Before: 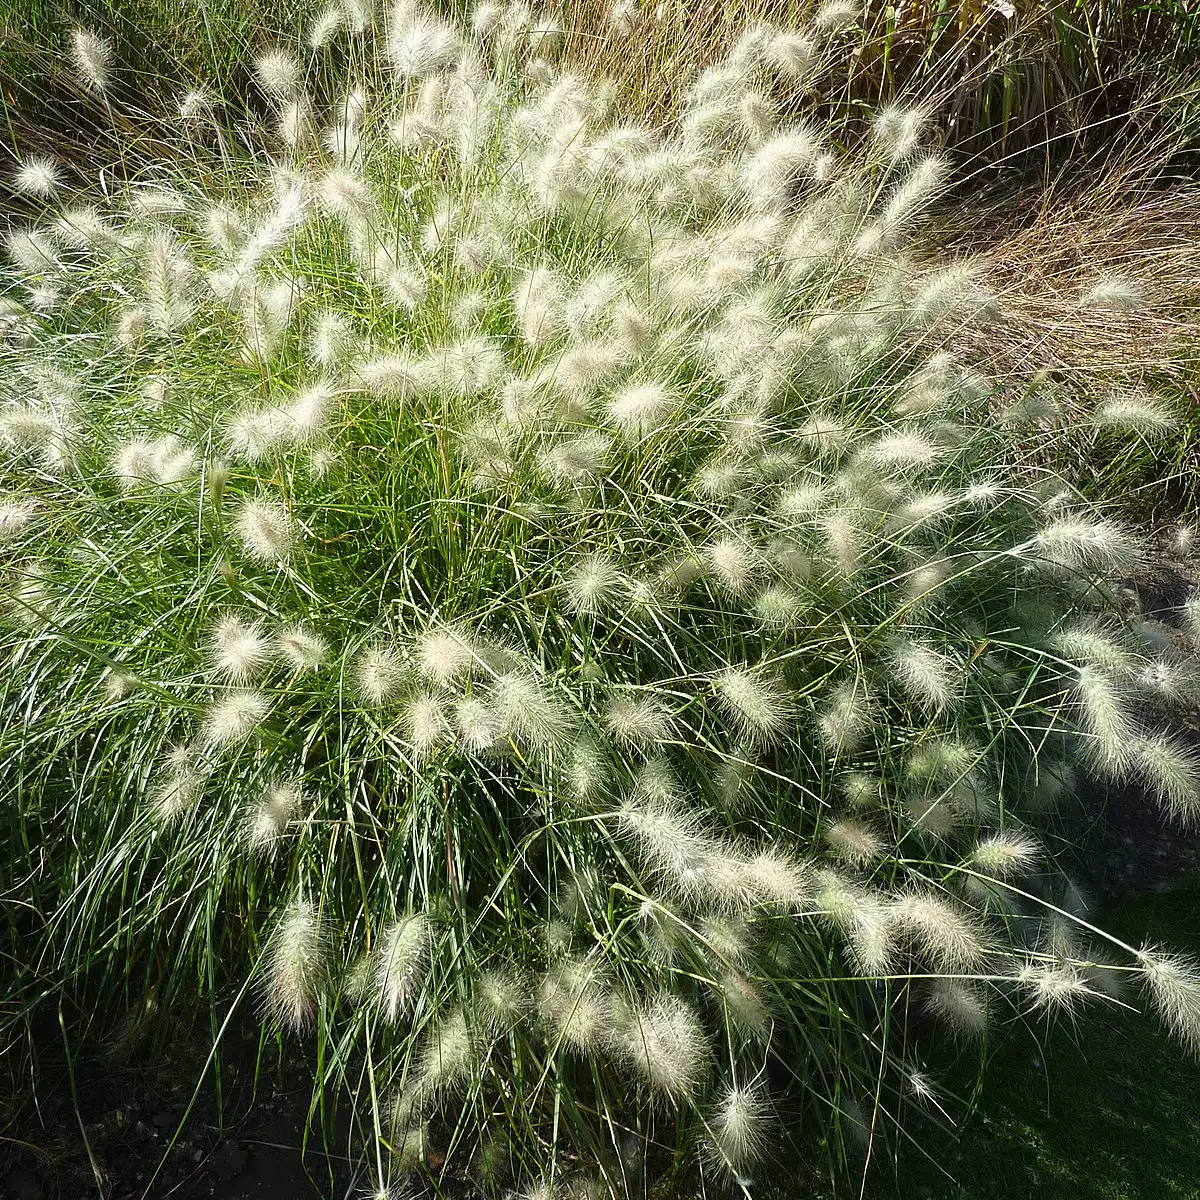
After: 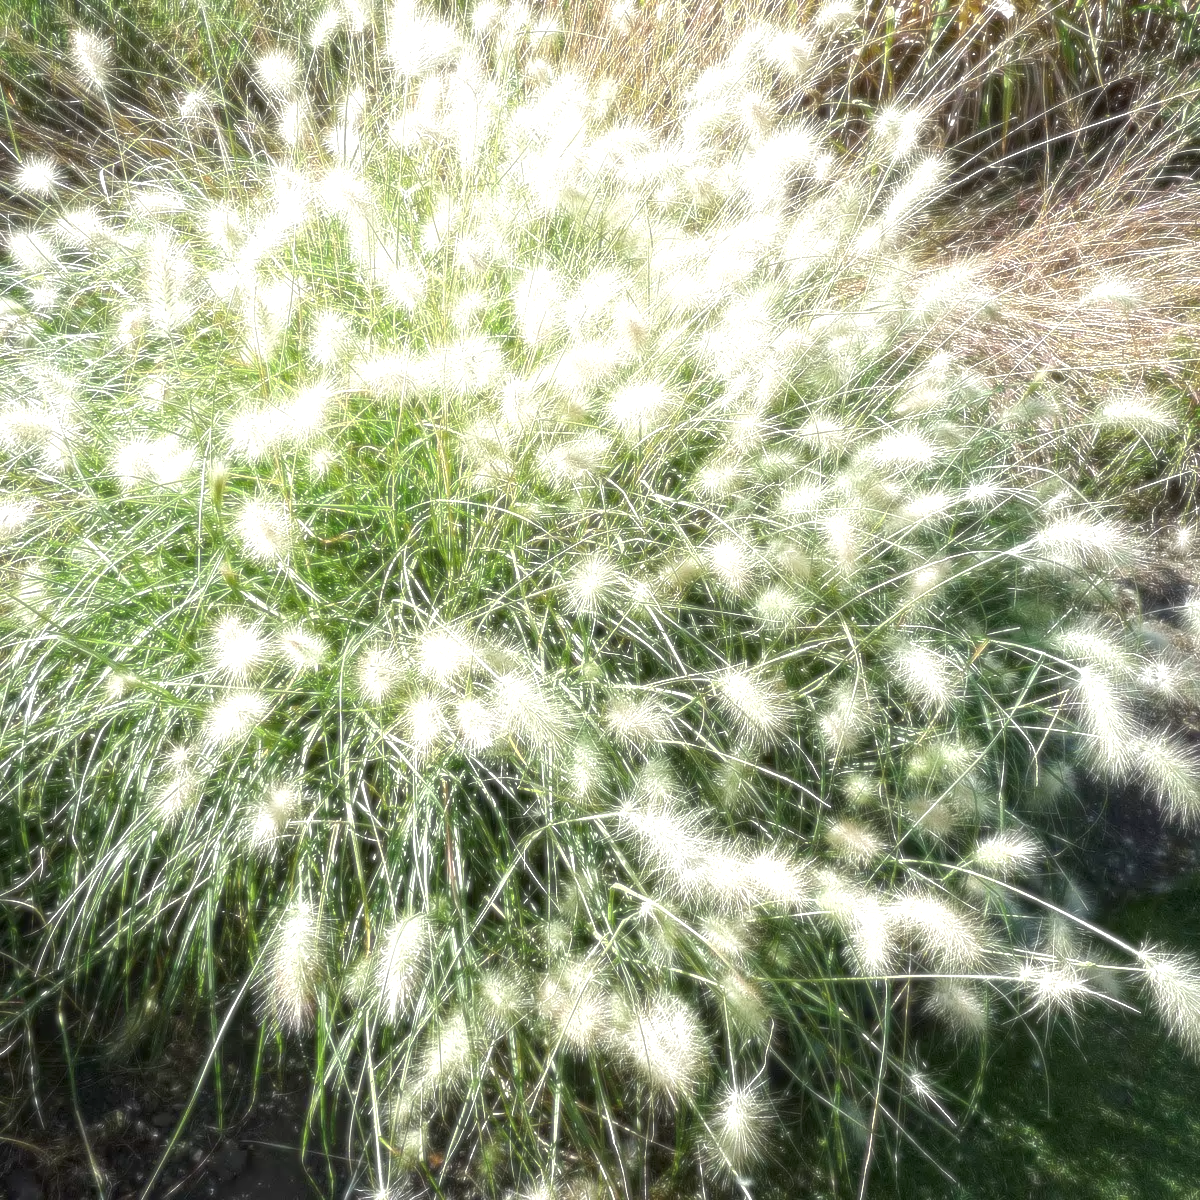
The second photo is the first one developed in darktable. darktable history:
exposure: exposure 1.061 EV, compensate highlight preservation false
soften: size 8.67%, mix 49%
local contrast: highlights 99%, shadows 86%, detail 160%, midtone range 0.2
